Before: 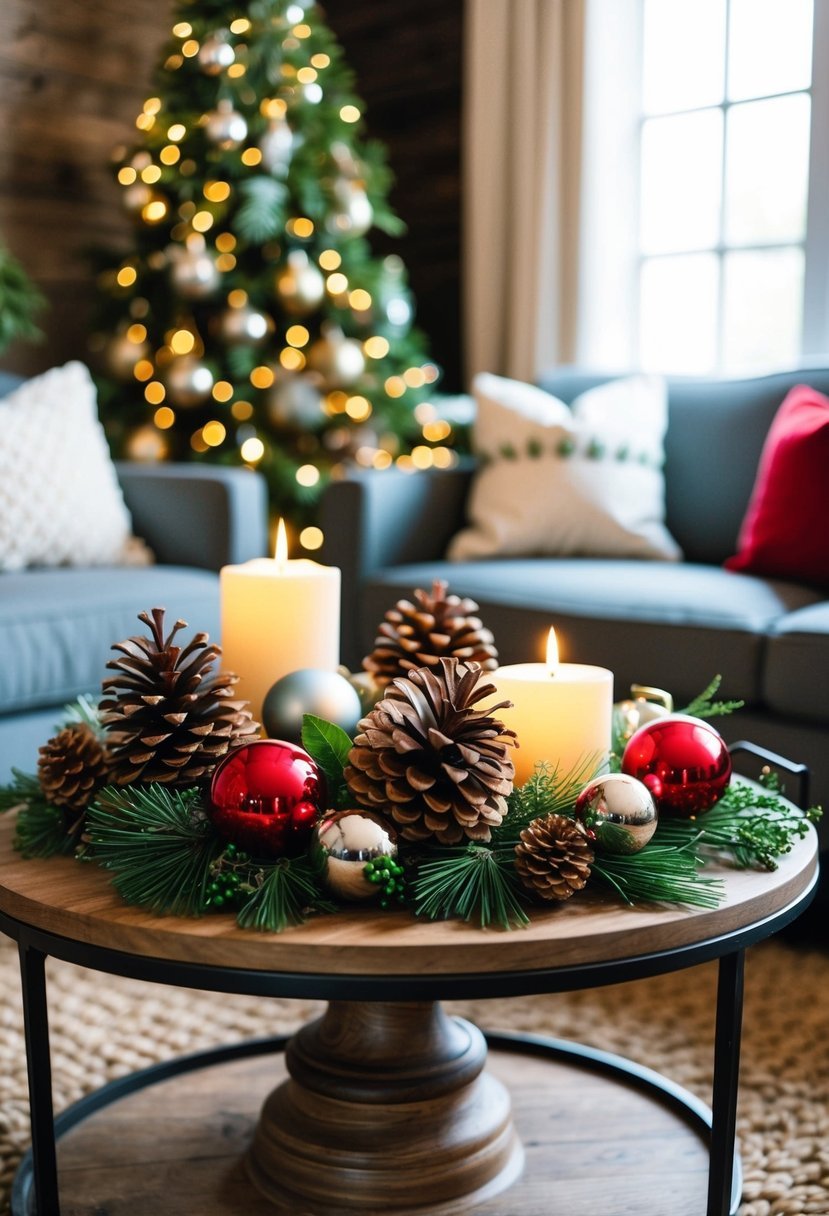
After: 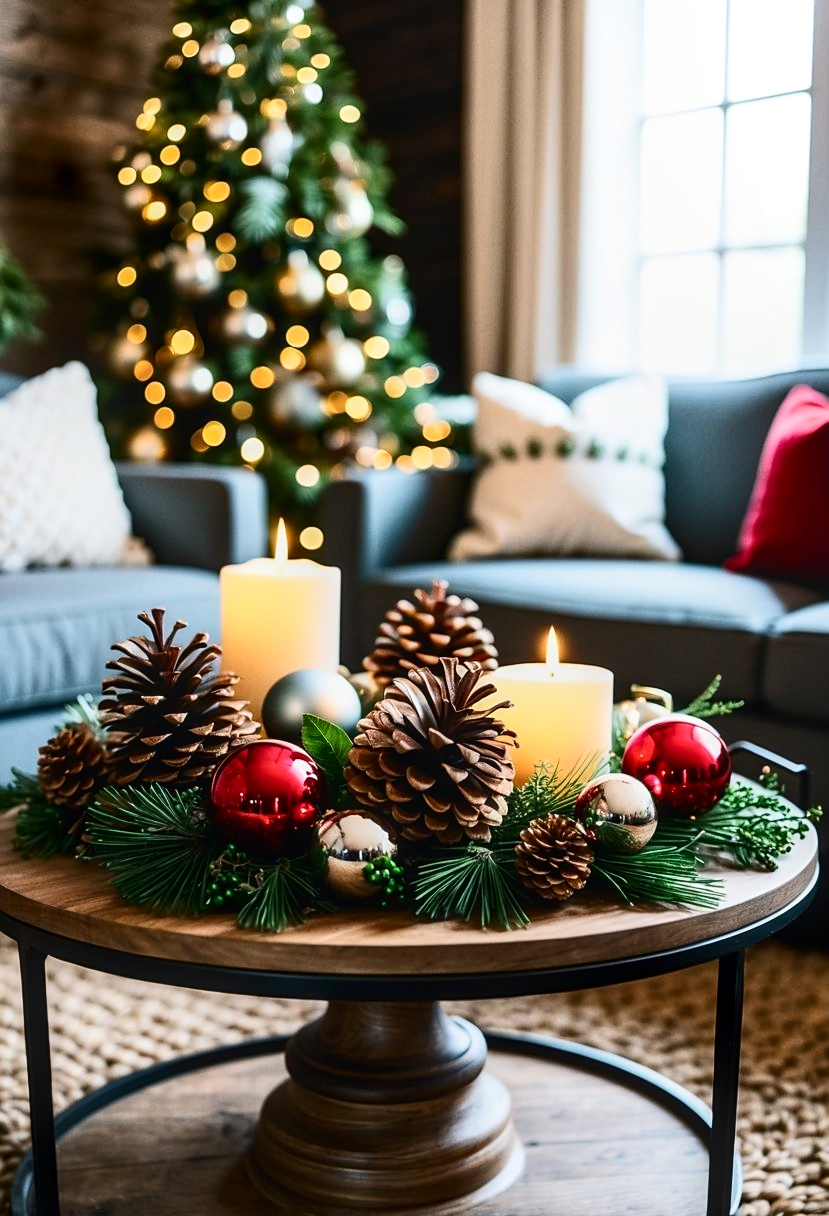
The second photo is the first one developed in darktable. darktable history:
local contrast: on, module defaults
sharpen: radius 1.864, amount 0.398, threshold 1.271
contrast brightness saturation: contrast 0.28
